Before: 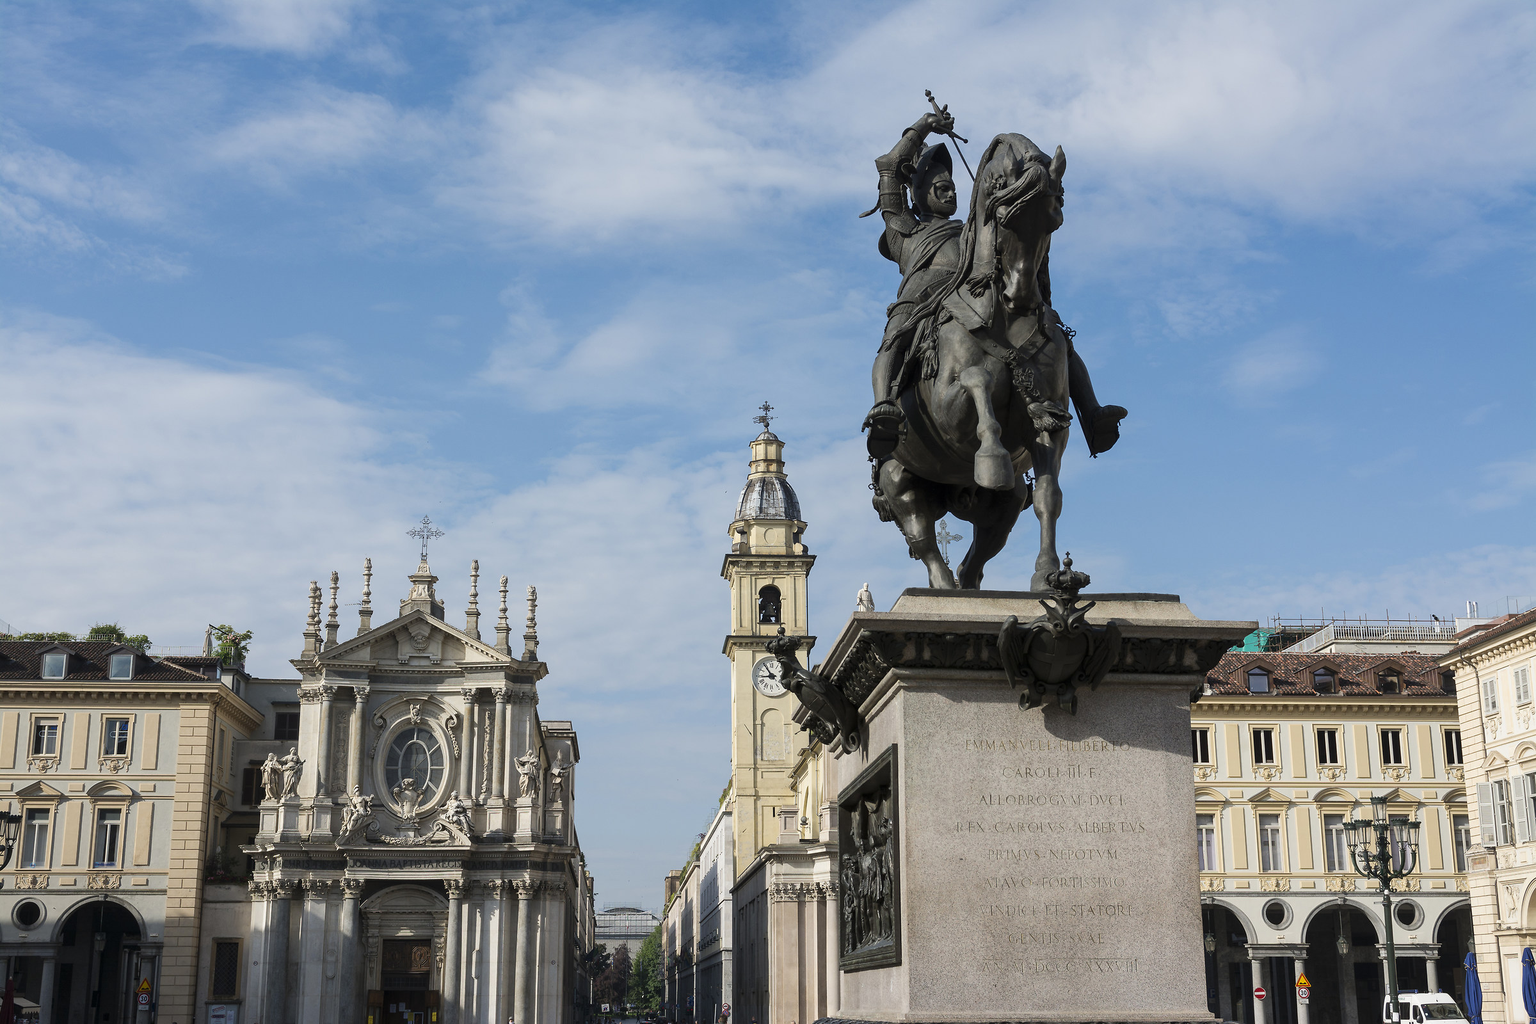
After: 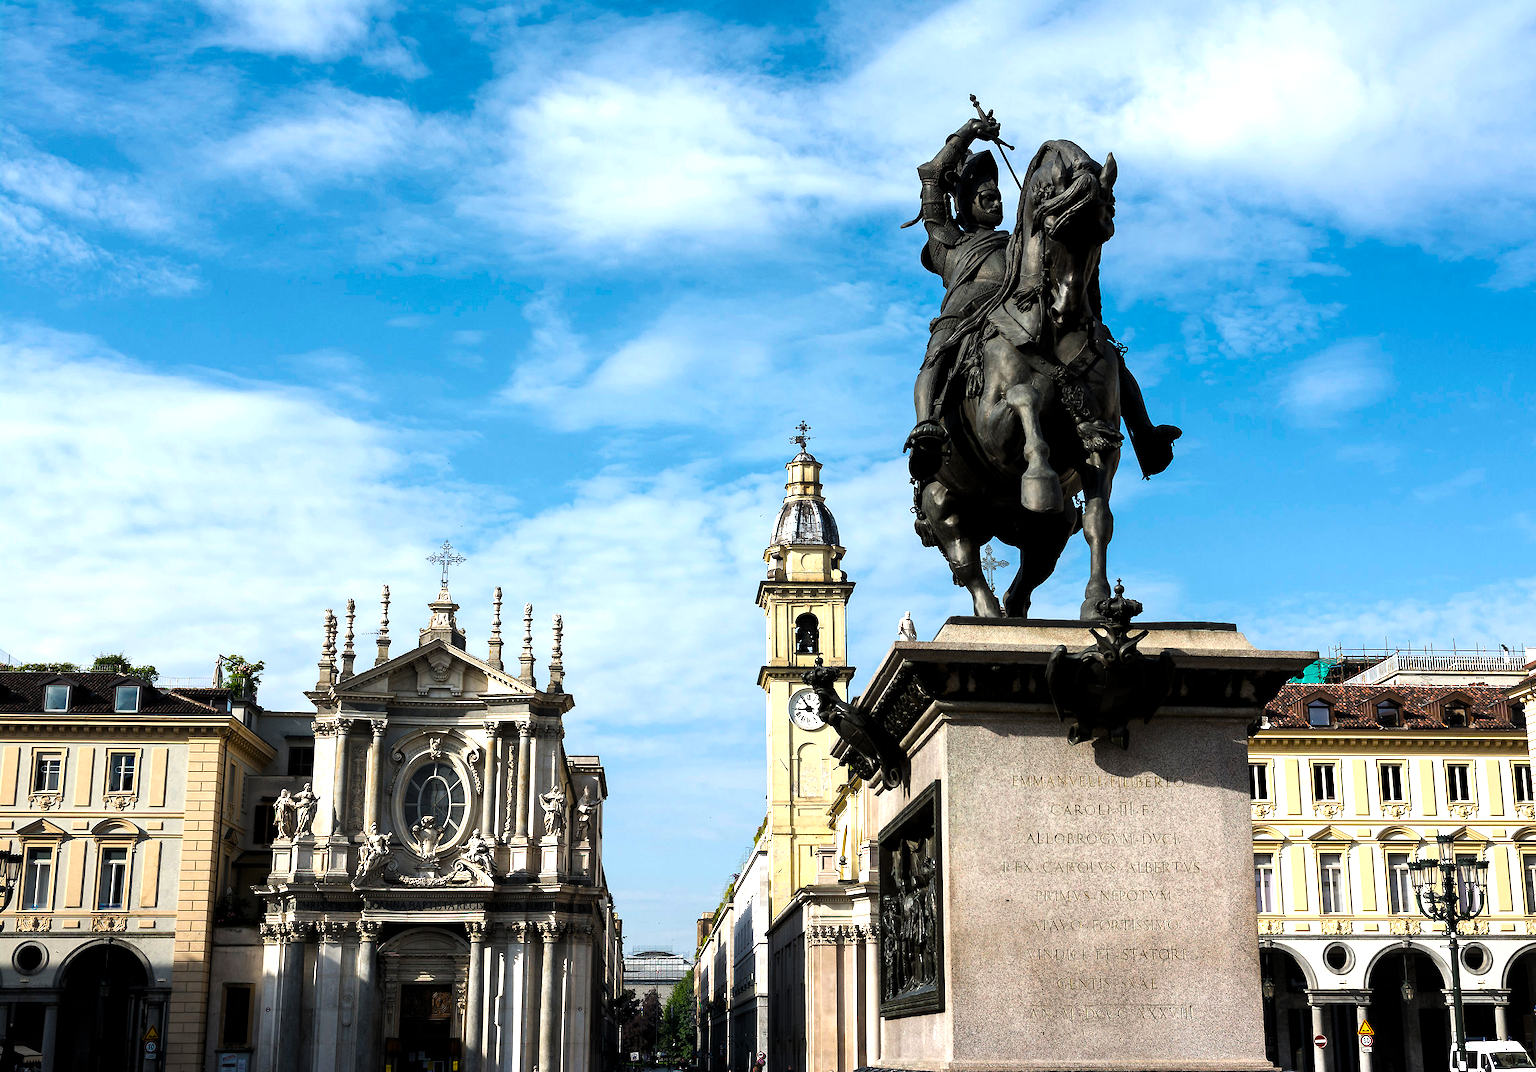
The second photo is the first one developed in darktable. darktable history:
crop: right 4.554%, bottom 0.048%
levels: levels [0.044, 0.475, 0.791]
color balance rgb: perceptual saturation grading › global saturation 35.91%, perceptual saturation grading › shadows 35.067%
